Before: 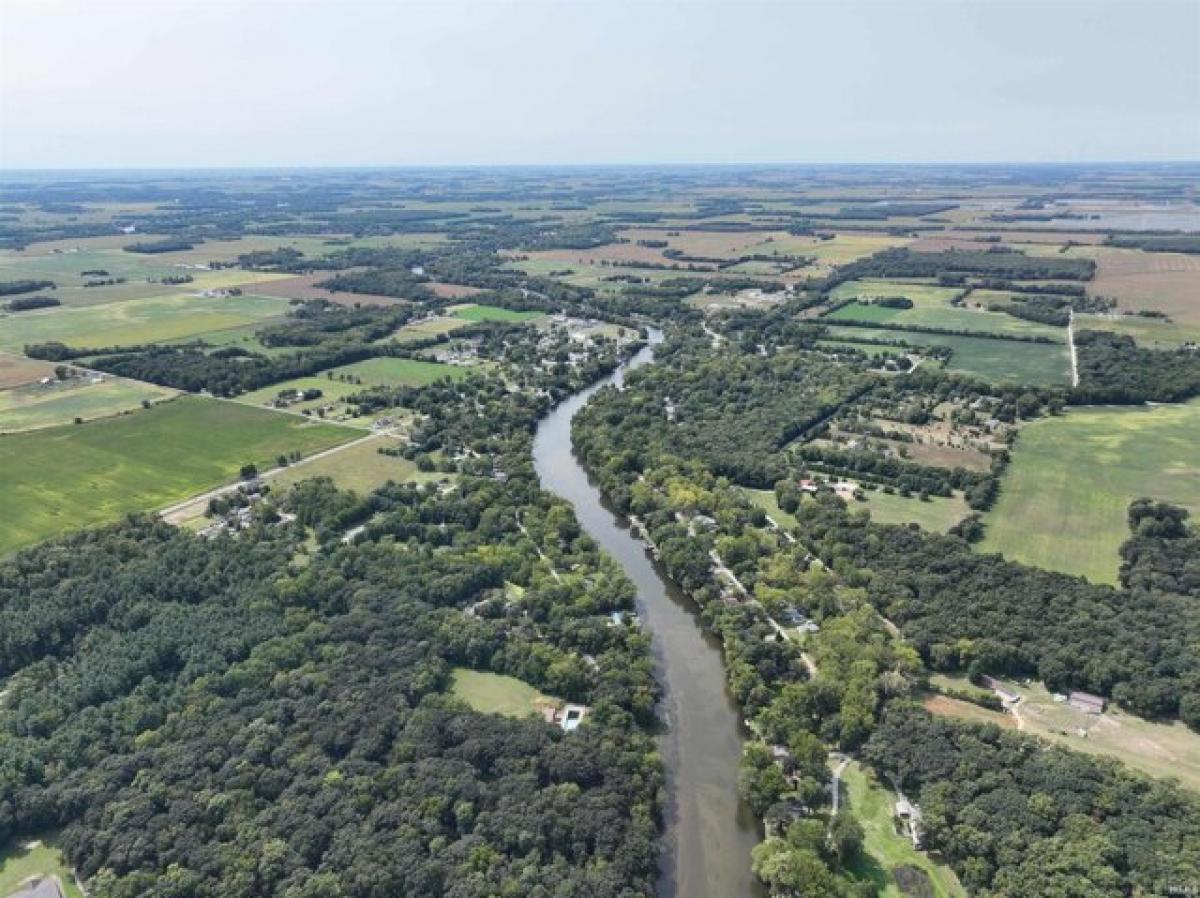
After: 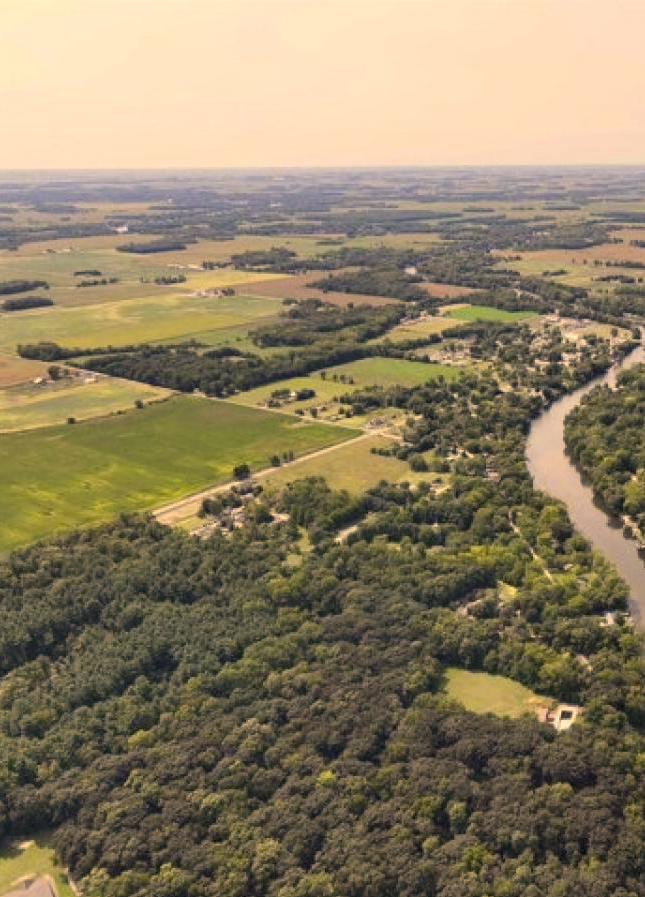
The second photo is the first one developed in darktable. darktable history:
color correction: highlights a* 15, highlights b* 31.55
crop: left 0.587%, right 45.588%, bottom 0.086%
levels: levels [0.026, 0.507, 0.987]
tone equalizer: on, module defaults
